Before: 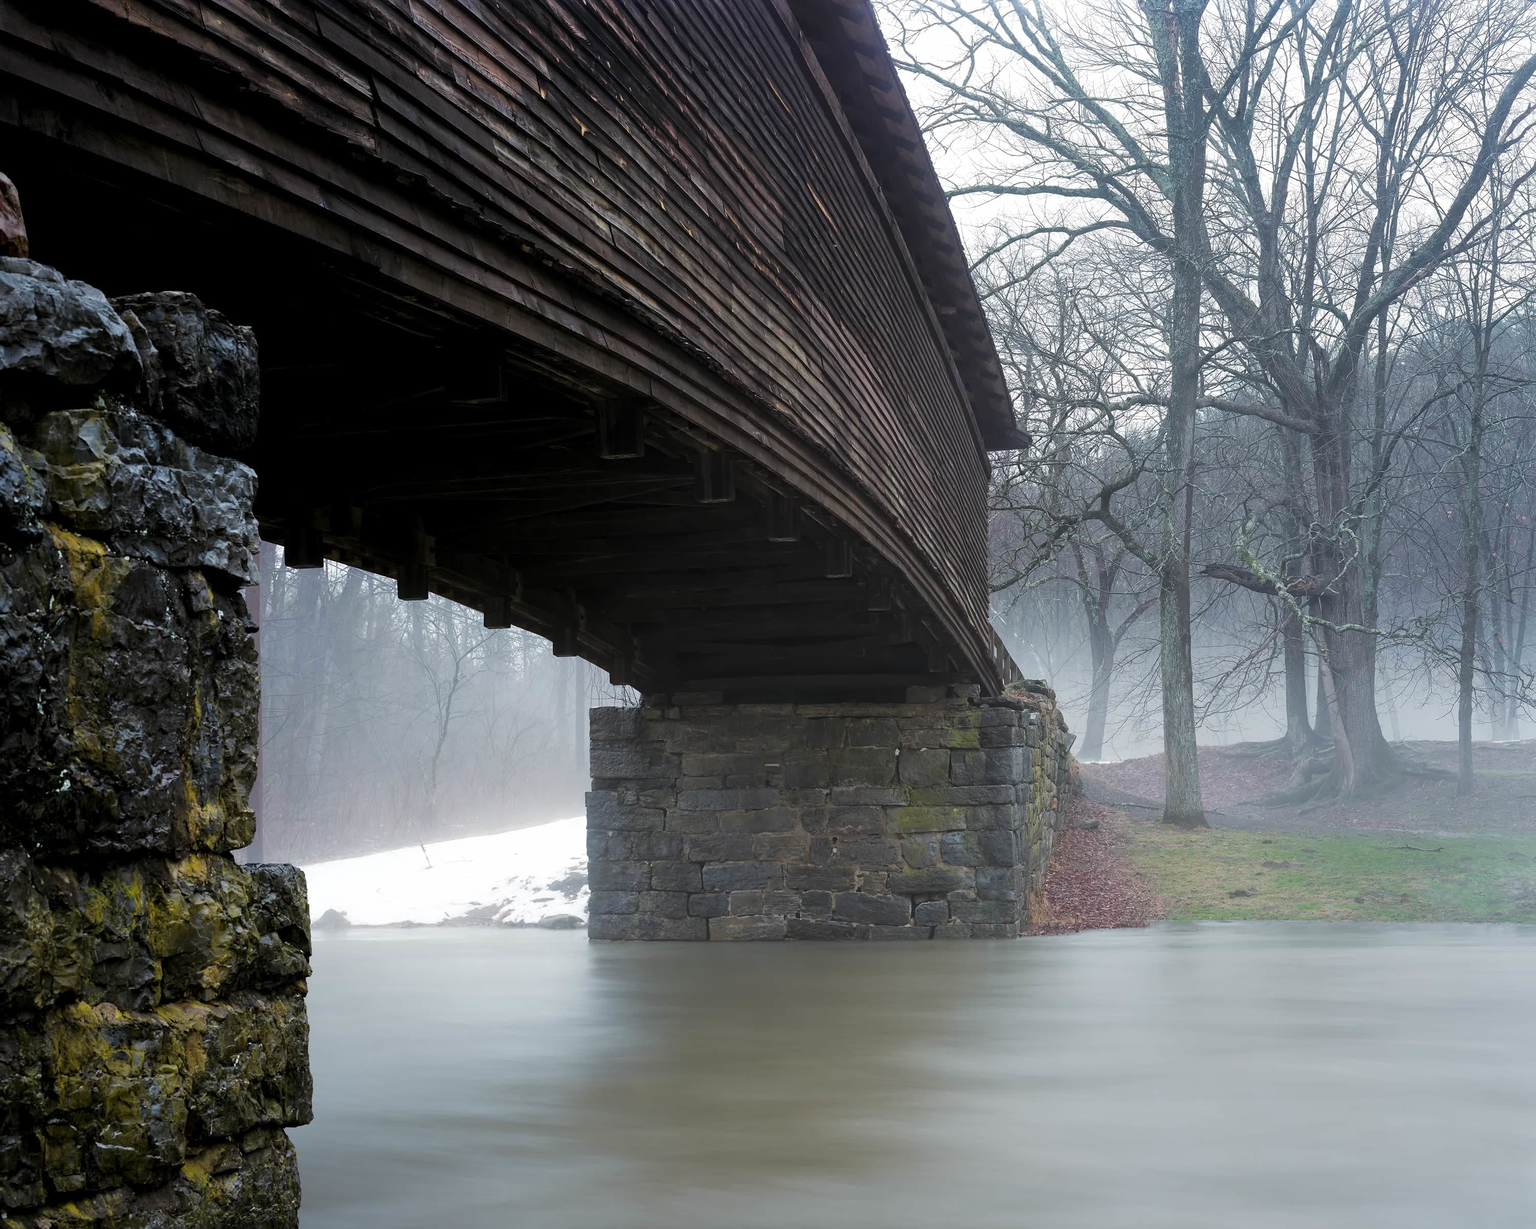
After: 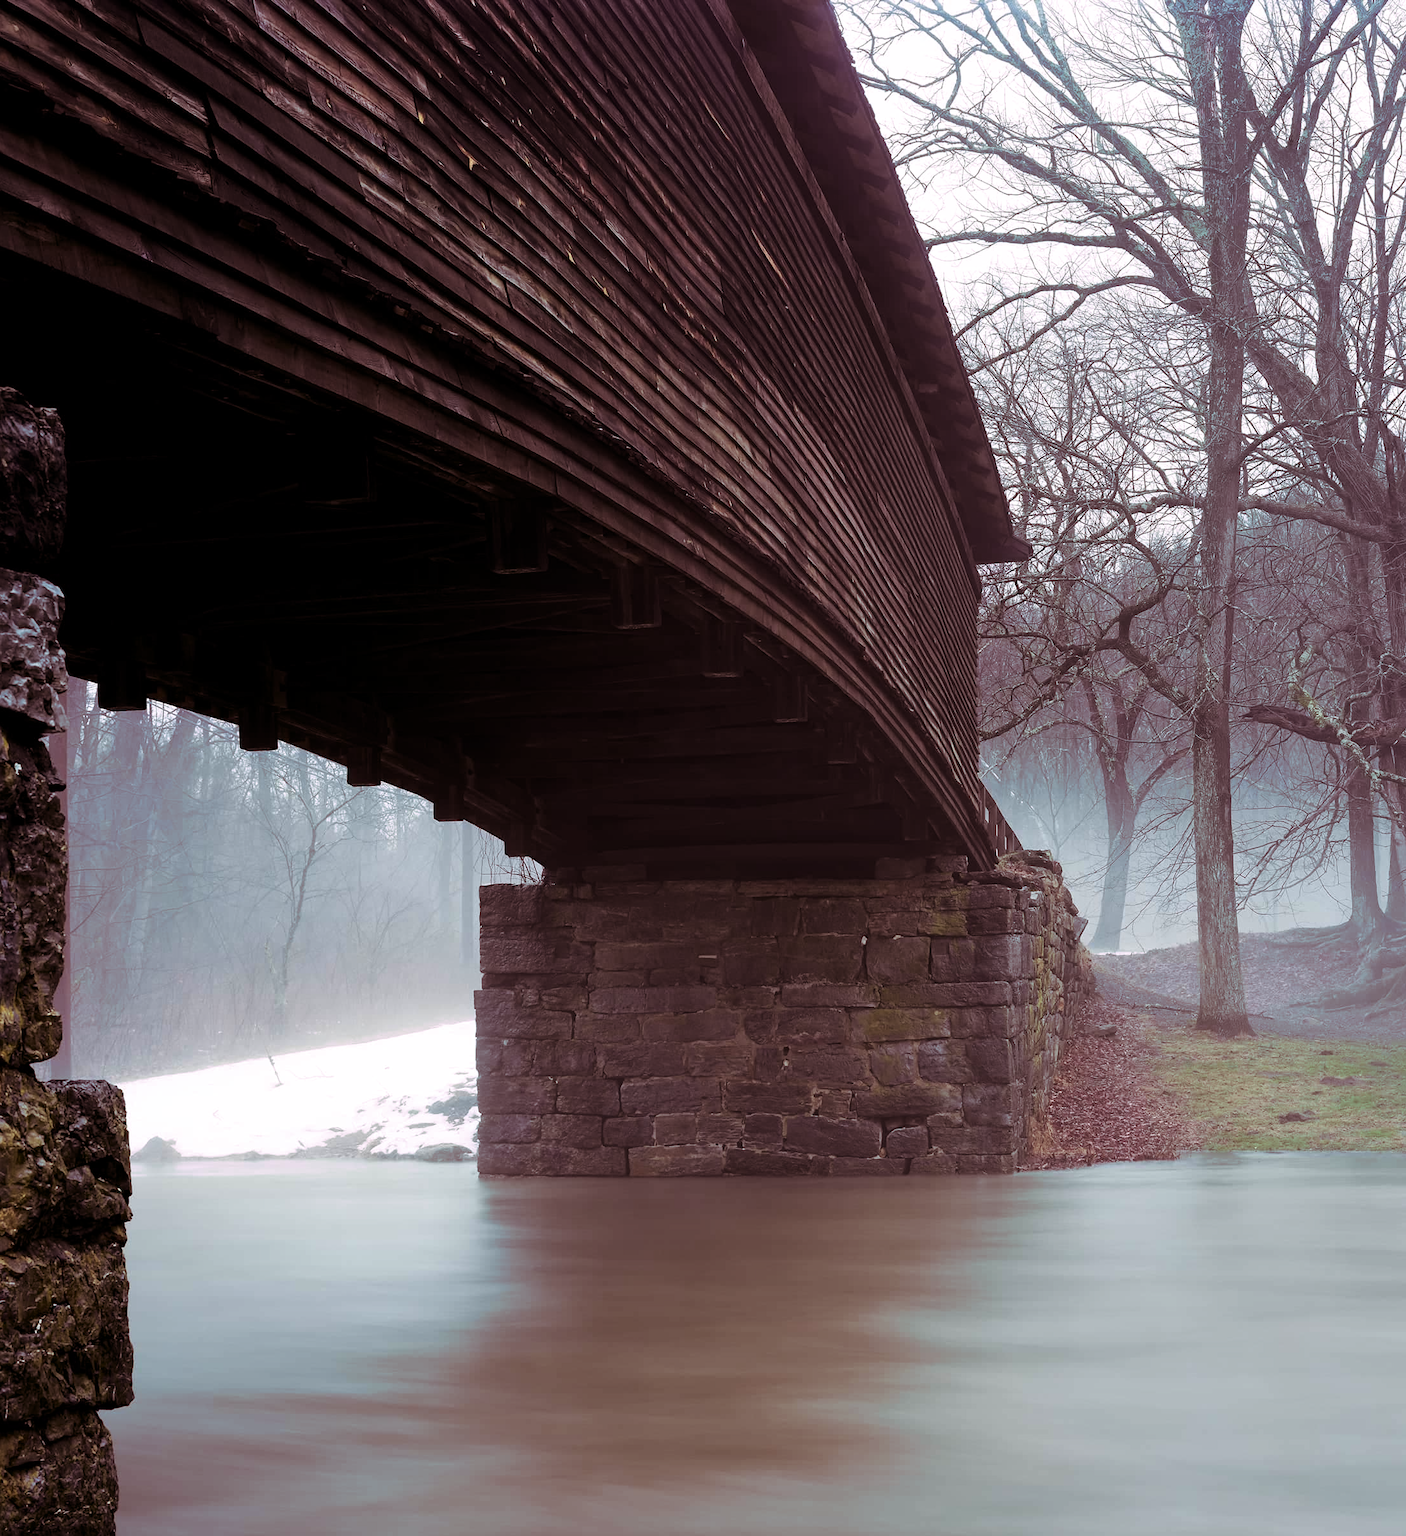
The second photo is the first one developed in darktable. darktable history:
split-toning: highlights › hue 298.8°, highlights › saturation 0.73, compress 41.76%
crop: left 13.443%, right 13.31%
contrast brightness saturation: contrast 0.13, brightness -0.05, saturation 0.16
